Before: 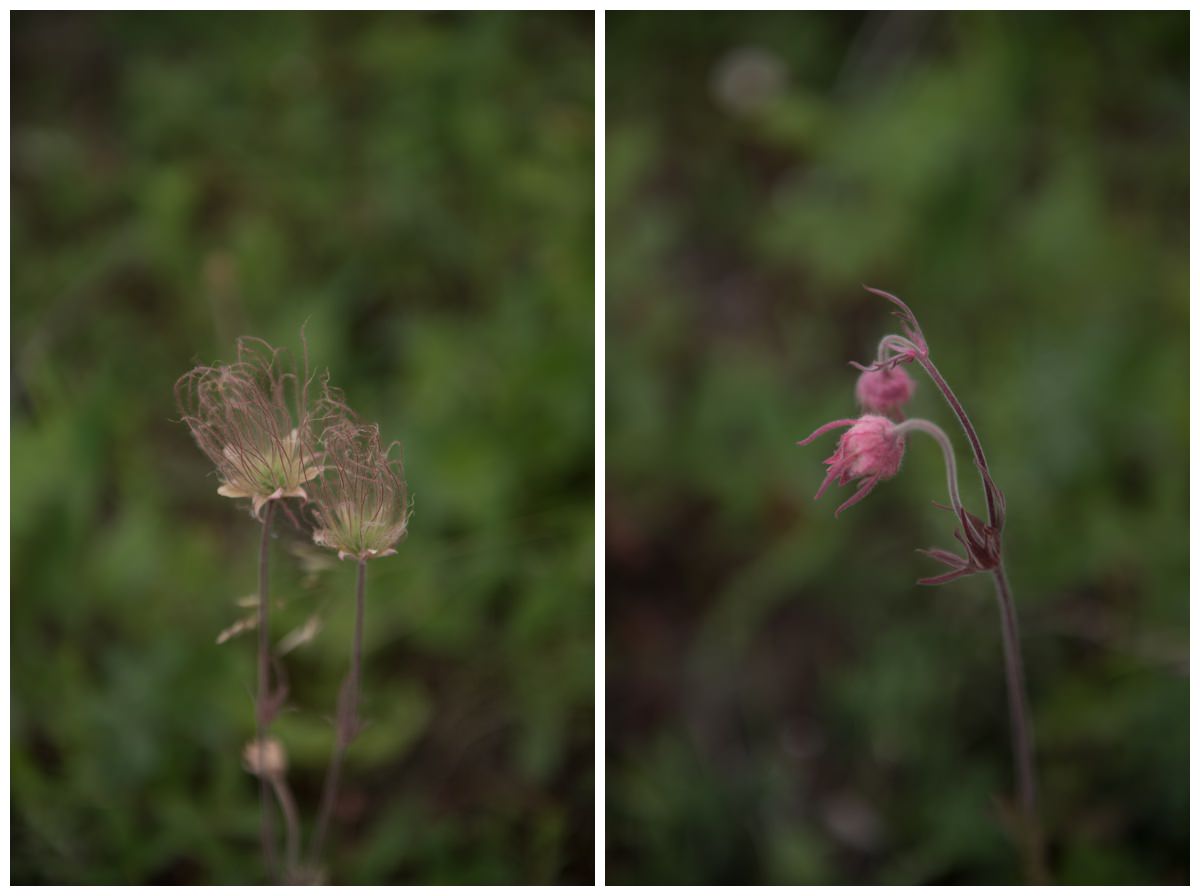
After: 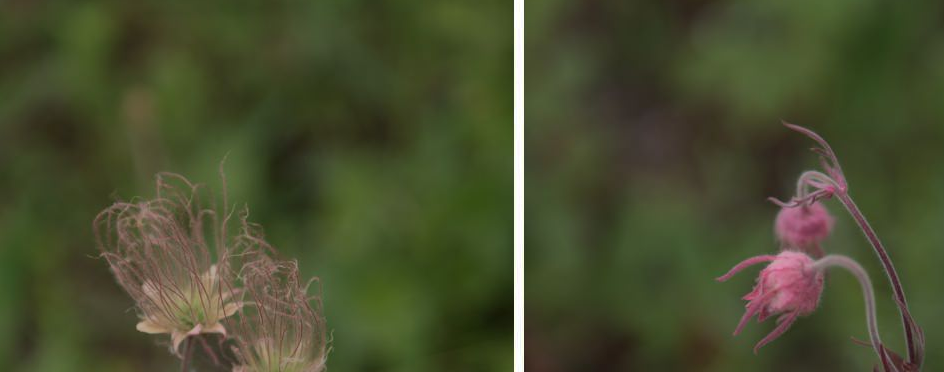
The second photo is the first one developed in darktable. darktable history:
crop: left 6.777%, top 18.398%, right 14.494%, bottom 39.995%
shadows and highlights: shadows 25.94, highlights -71.33, shadows color adjustment 97.67%
